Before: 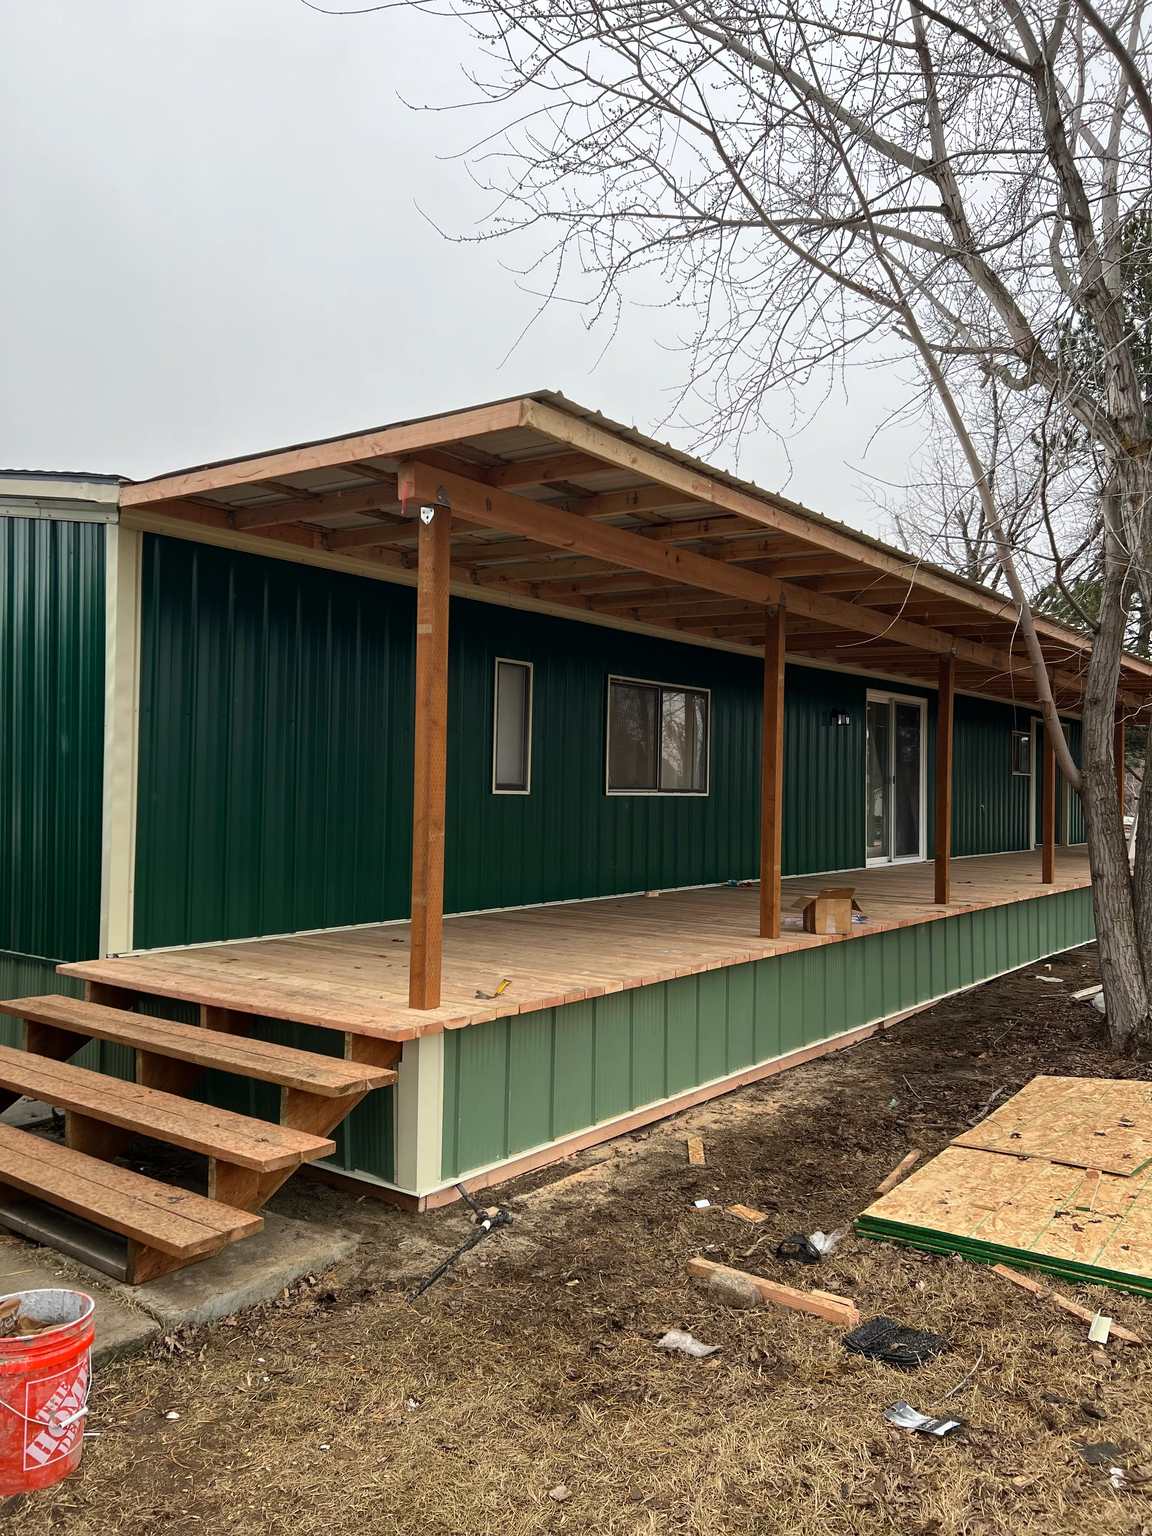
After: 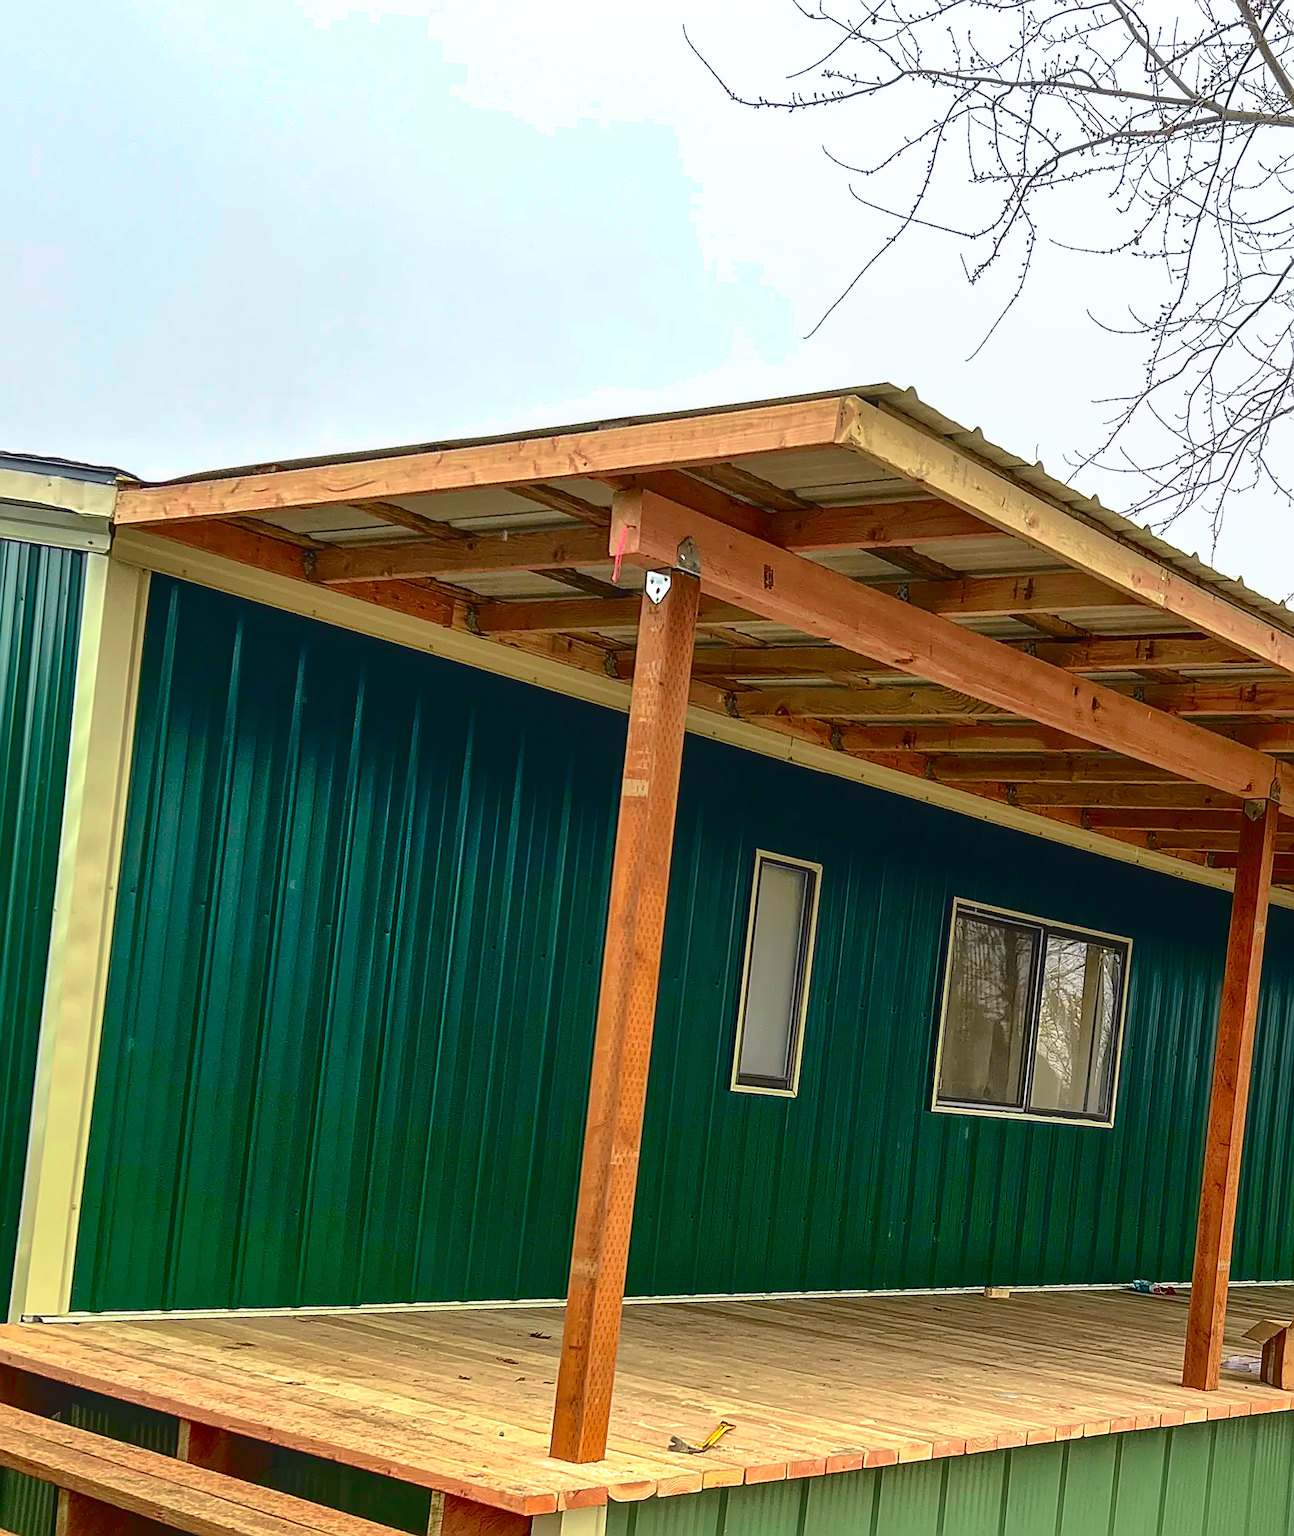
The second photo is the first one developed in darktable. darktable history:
exposure: black level correction 0, exposure 0.5 EV, compensate exposure bias true, compensate highlight preservation false
sharpen: amount 0.901
white balance: red 0.986, blue 1.01
crop and rotate: angle -4.99°, left 2.122%, top 6.945%, right 27.566%, bottom 30.519%
tone curve: curves: ch0 [(0, 0.023) (0.132, 0.075) (0.251, 0.186) (0.441, 0.476) (0.662, 0.757) (0.849, 0.927) (1, 0.99)]; ch1 [(0, 0) (0.447, 0.411) (0.483, 0.469) (0.498, 0.496) (0.518, 0.514) (0.561, 0.59) (0.606, 0.659) (0.657, 0.725) (0.869, 0.916) (1, 1)]; ch2 [(0, 0) (0.307, 0.315) (0.425, 0.438) (0.483, 0.477) (0.503, 0.503) (0.526, 0.553) (0.552, 0.601) (0.615, 0.669) (0.703, 0.797) (0.985, 0.966)], color space Lab, independent channels
shadows and highlights: shadows 60, highlights -60
local contrast: on, module defaults
color zones: curves: ch1 [(0, 0.469) (0.001, 0.469) (0.12, 0.446) (0.248, 0.469) (0.5, 0.5) (0.748, 0.5) (0.999, 0.469) (1, 0.469)]
